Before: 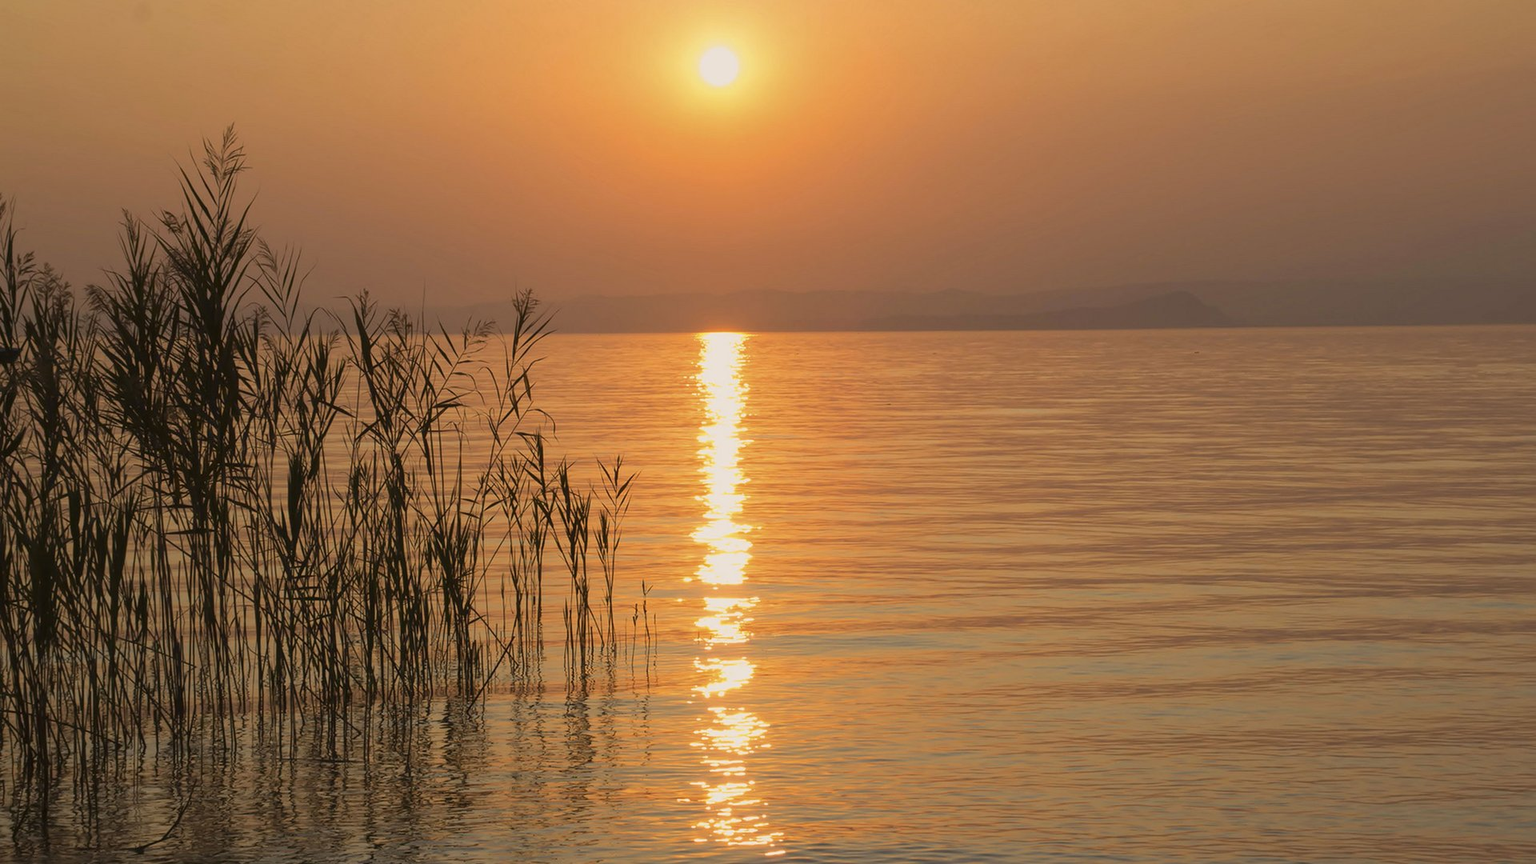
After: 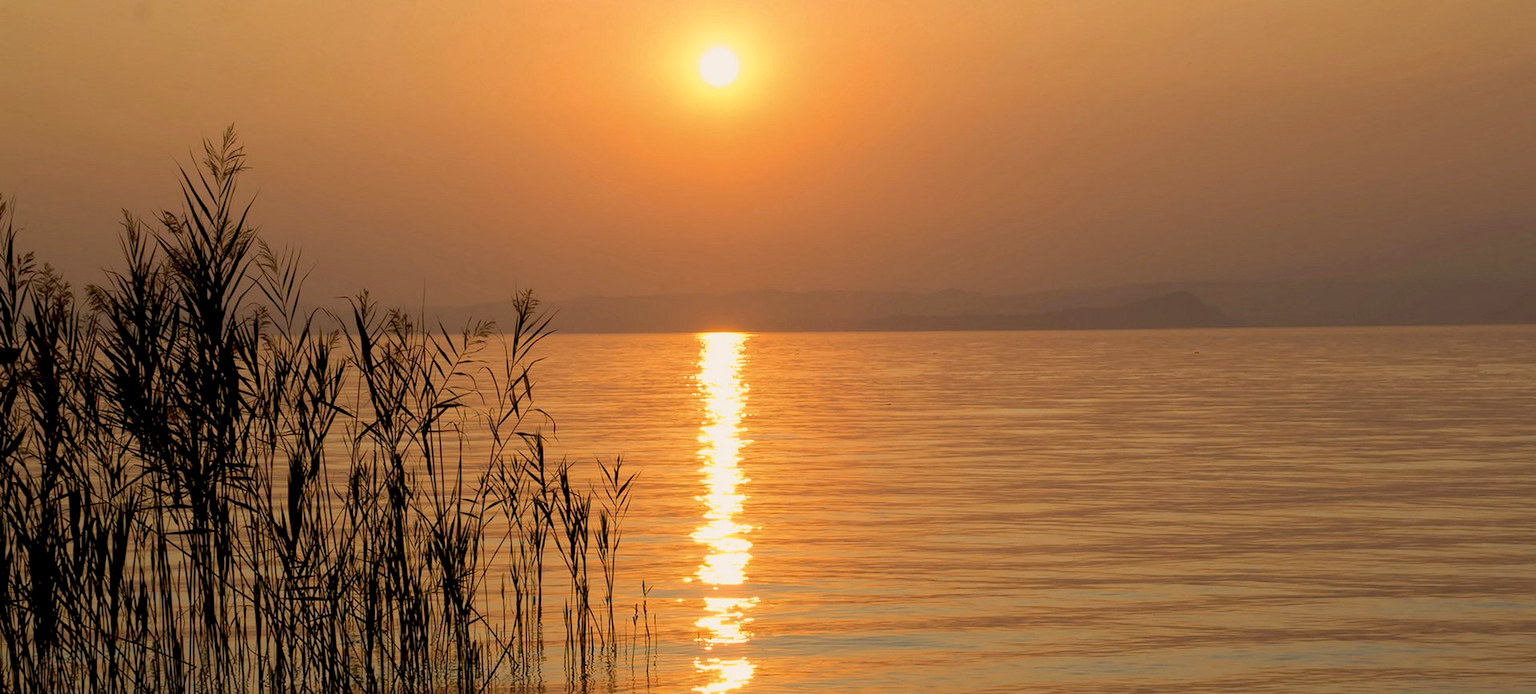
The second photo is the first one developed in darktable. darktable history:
base curve: curves: ch0 [(0.017, 0) (0.425, 0.441) (0.844, 0.933) (1, 1)], preserve colors none
crop: bottom 19.614%
